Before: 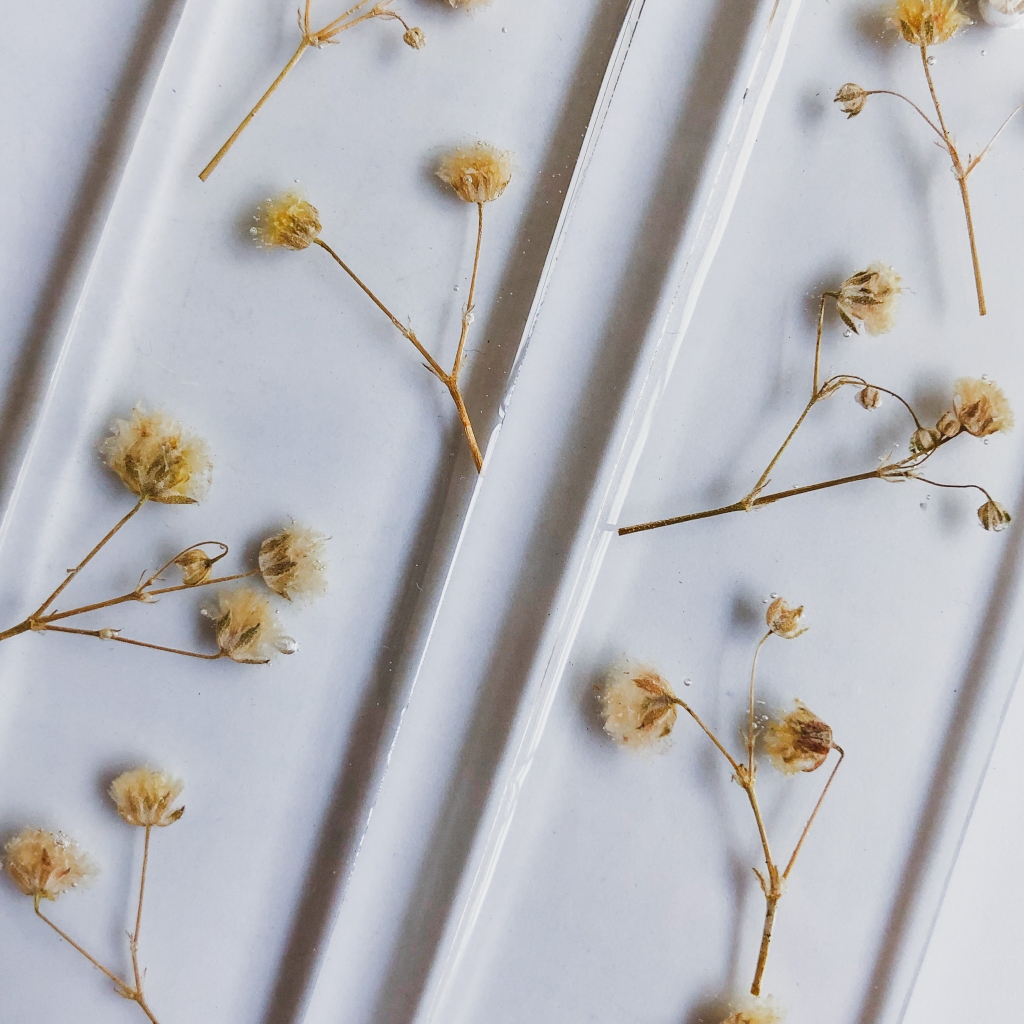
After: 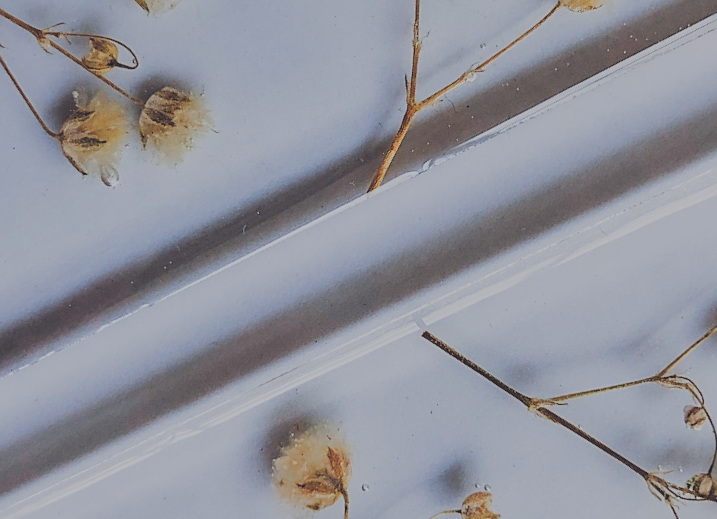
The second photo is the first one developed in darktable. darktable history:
exposure: black level correction -0.037, exposure -0.495 EV, compensate highlight preservation false
filmic rgb: black relative exposure -5.1 EV, white relative exposure 3.96 EV, threshold 3.05 EV, hardness 2.89, contrast 1.301, highlights saturation mix -30.56%, enable highlight reconstruction true
crop and rotate: angle -45.35°, top 16.48%, right 0.931%, bottom 11.709%
sharpen: on, module defaults
local contrast: detail 109%
contrast brightness saturation: contrast -0.194, saturation 0.189
color balance rgb: global offset › chroma 0.249%, global offset › hue 258.01°, shadows fall-off 102.888%, perceptual saturation grading › global saturation 0.838%, mask middle-gray fulcrum 22.496%, global vibrance 20%
